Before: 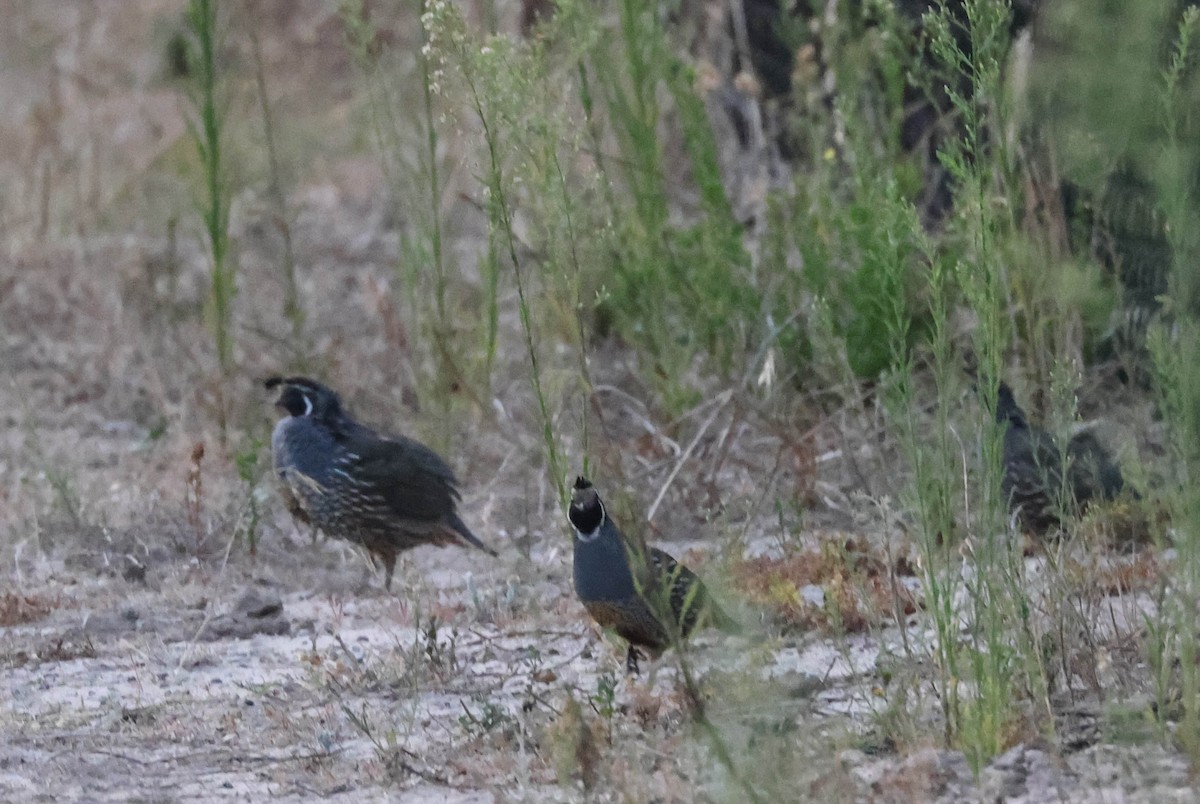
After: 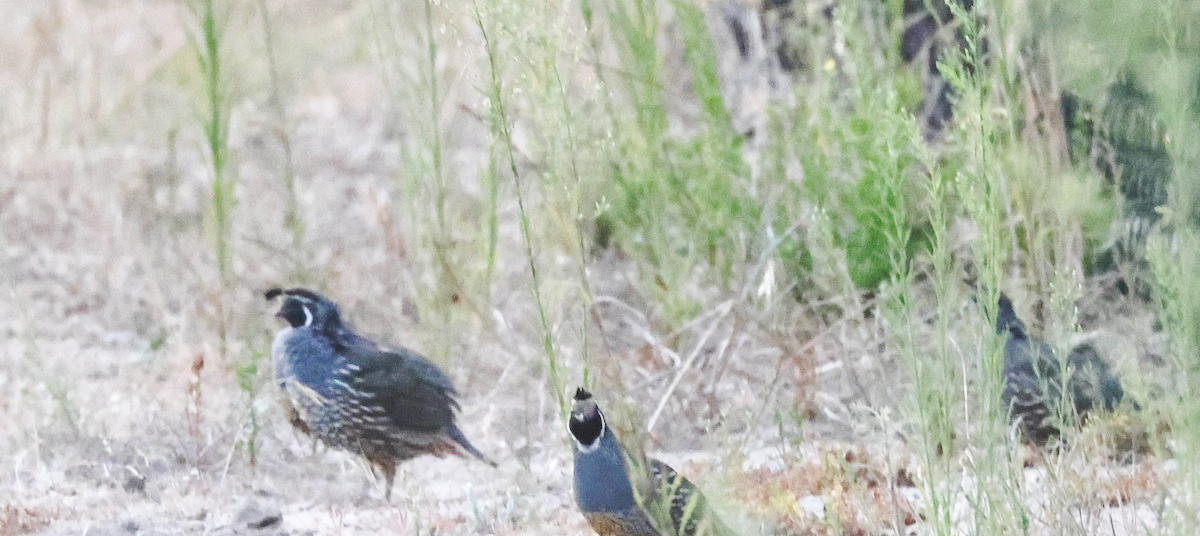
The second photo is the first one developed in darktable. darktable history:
crop: top 11.166%, bottom 22.168%
exposure: exposure 0.6 EV, compensate highlight preservation false
base curve: curves: ch0 [(0, 0.007) (0.028, 0.063) (0.121, 0.311) (0.46, 0.743) (0.859, 0.957) (1, 1)], preserve colors none
